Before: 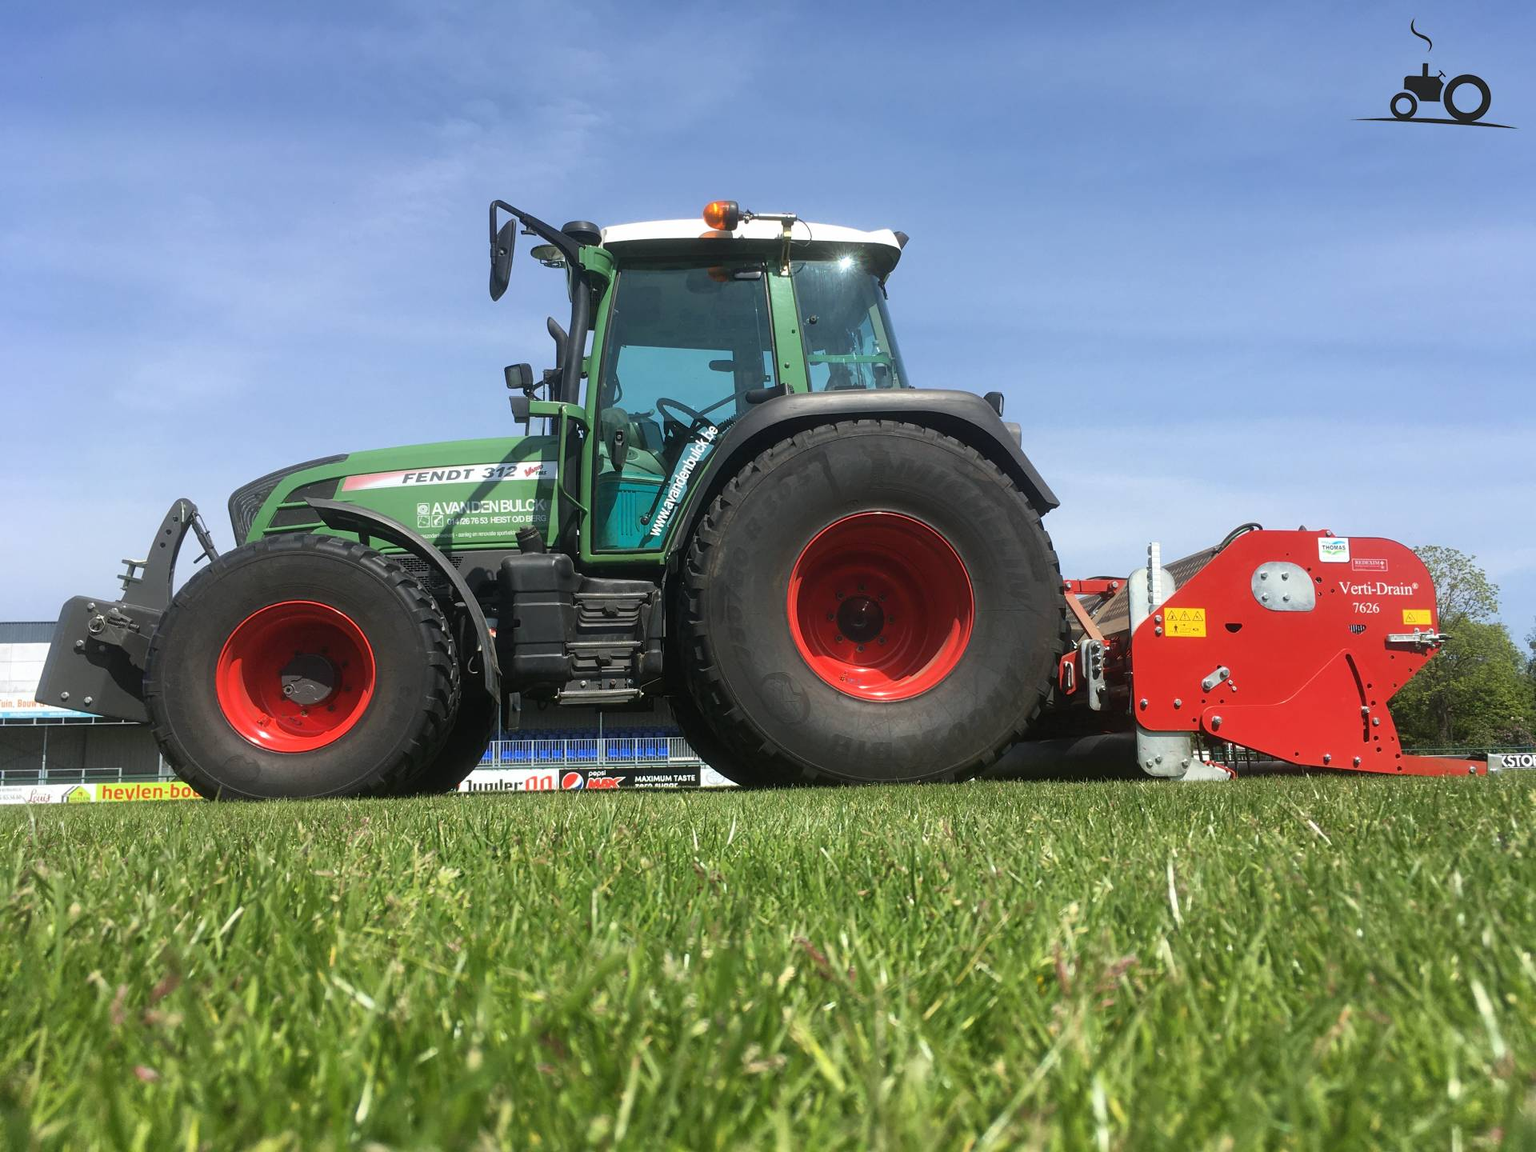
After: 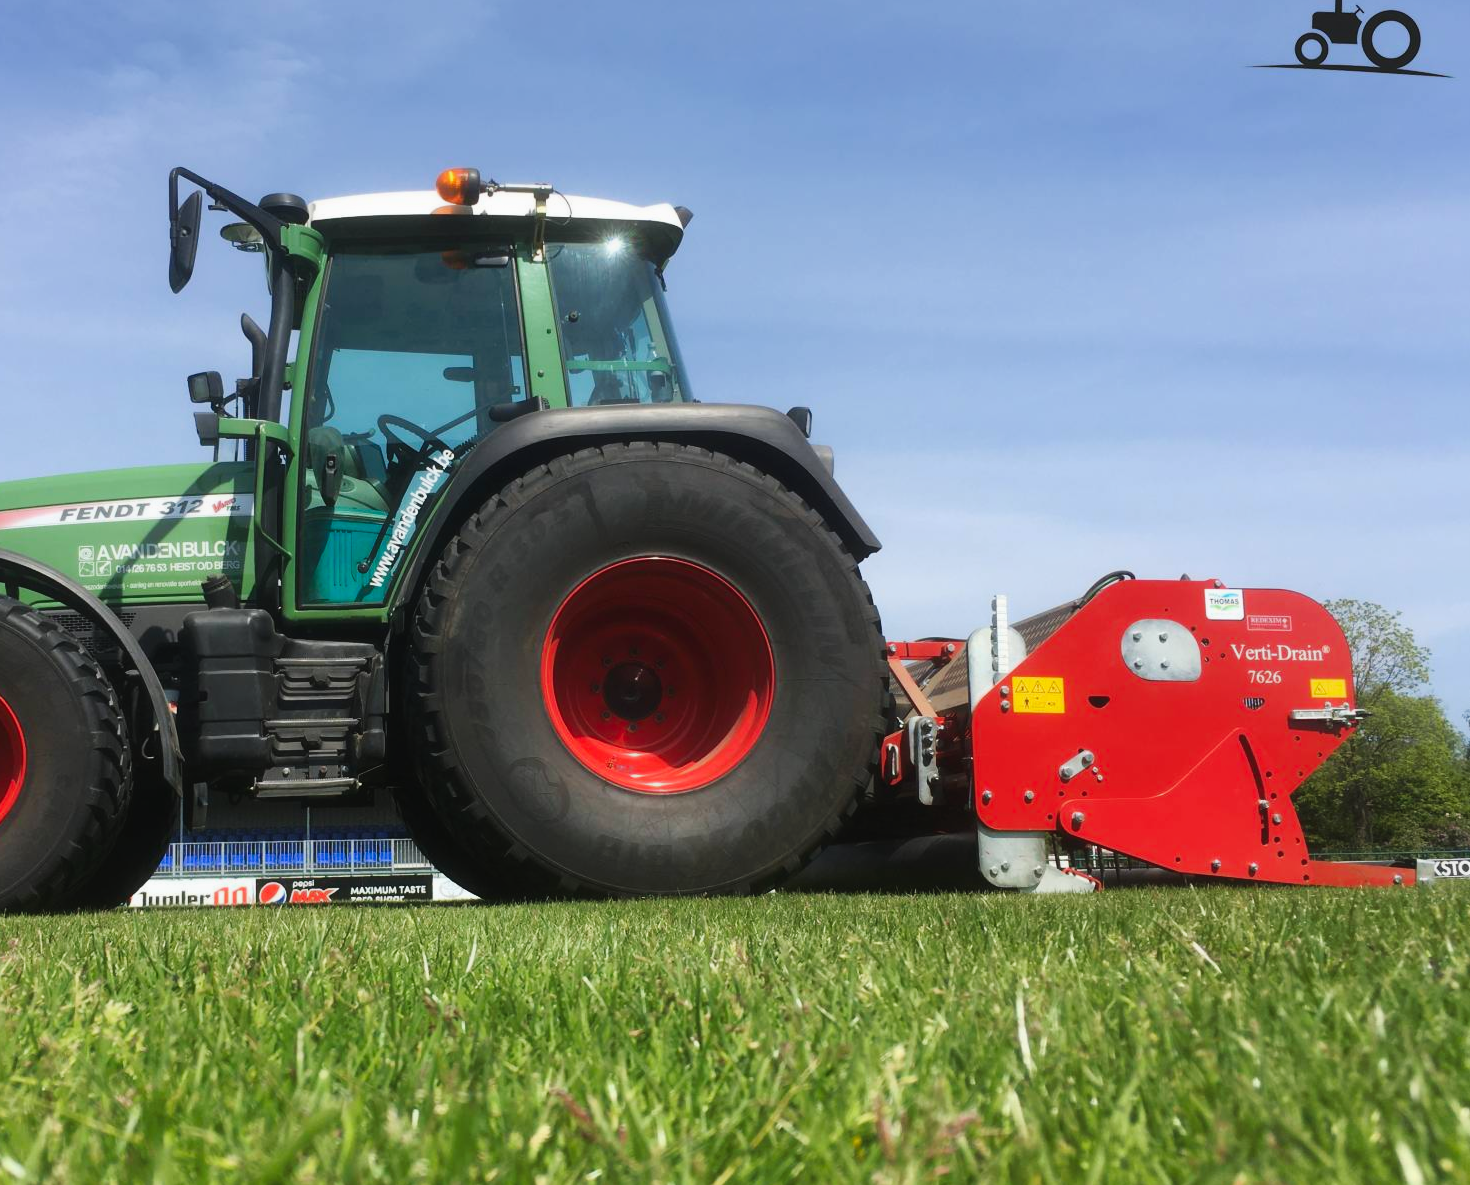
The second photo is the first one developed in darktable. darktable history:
crop: left 23.095%, top 5.827%, bottom 11.854%
tone curve: curves: ch0 [(0, 0) (0.003, 0.013) (0.011, 0.016) (0.025, 0.023) (0.044, 0.036) (0.069, 0.051) (0.1, 0.076) (0.136, 0.107) (0.177, 0.145) (0.224, 0.186) (0.277, 0.246) (0.335, 0.311) (0.399, 0.378) (0.468, 0.462) (0.543, 0.548) (0.623, 0.636) (0.709, 0.728) (0.801, 0.816) (0.898, 0.9) (1, 1)], preserve colors none
contrast equalizer: octaves 7, y [[0.502, 0.505, 0.512, 0.529, 0.564, 0.588], [0.5 ×6], [0.502, 0.505, 0.512, 0.529, 0.564, 0.588], [0, 0.001, 0.001, 0.004, 0.008, 0.011], [0, 0.001, 0.001, 0.004, 0.008, 0.011]], mix -1
